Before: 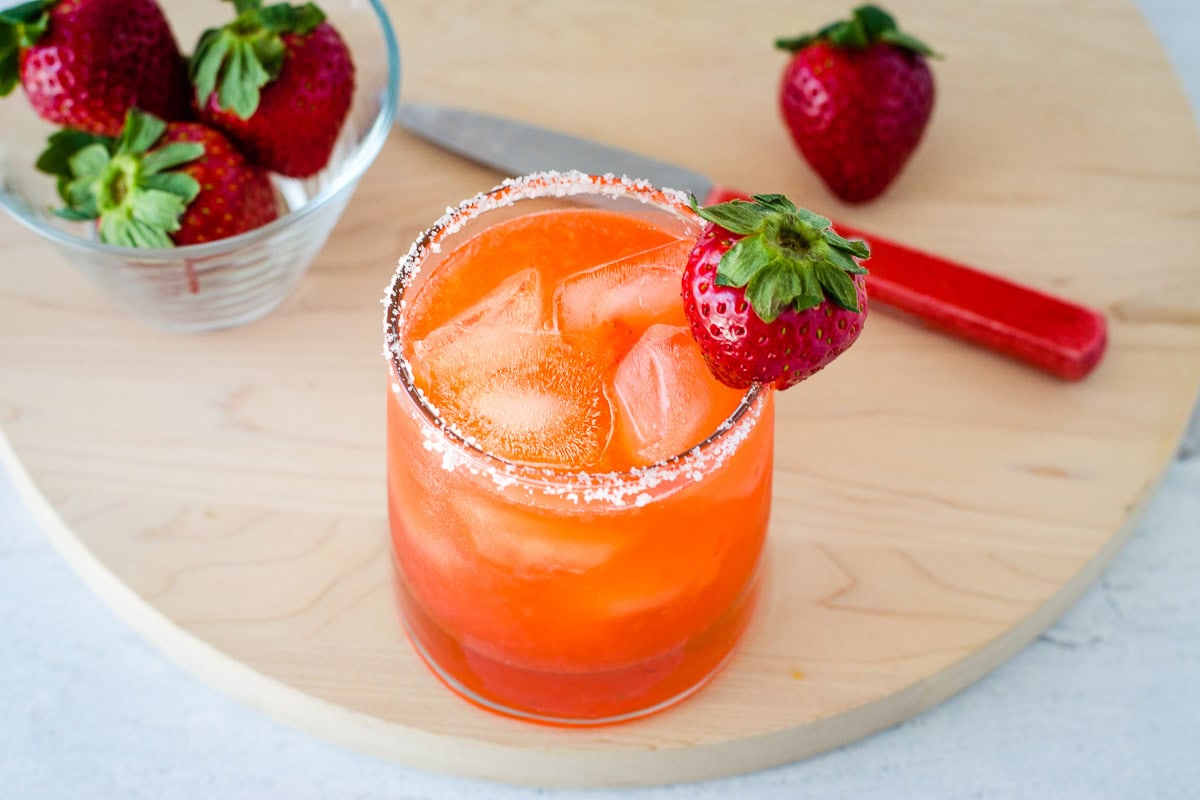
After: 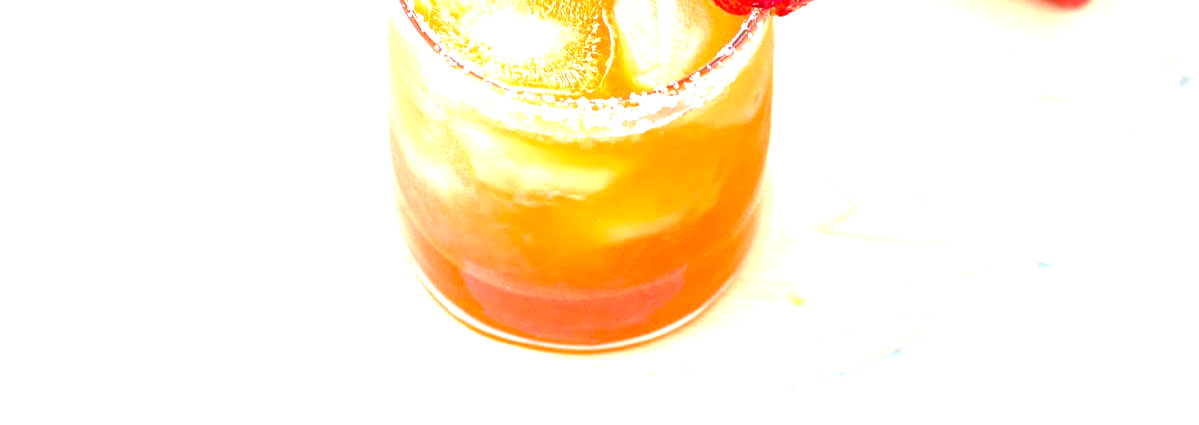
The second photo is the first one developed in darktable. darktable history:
exposure: black level correction 0.001, exposure 1.804 EV, compensate highlight preservation false
crop and rotate: top 46.768%, right 0.052%
